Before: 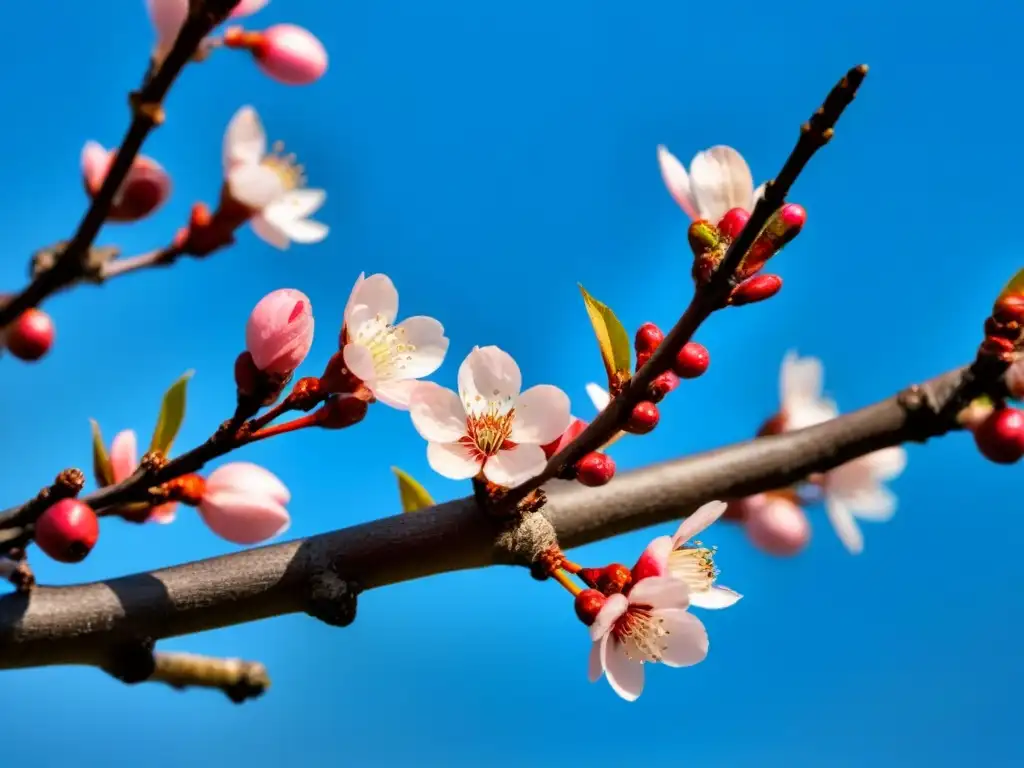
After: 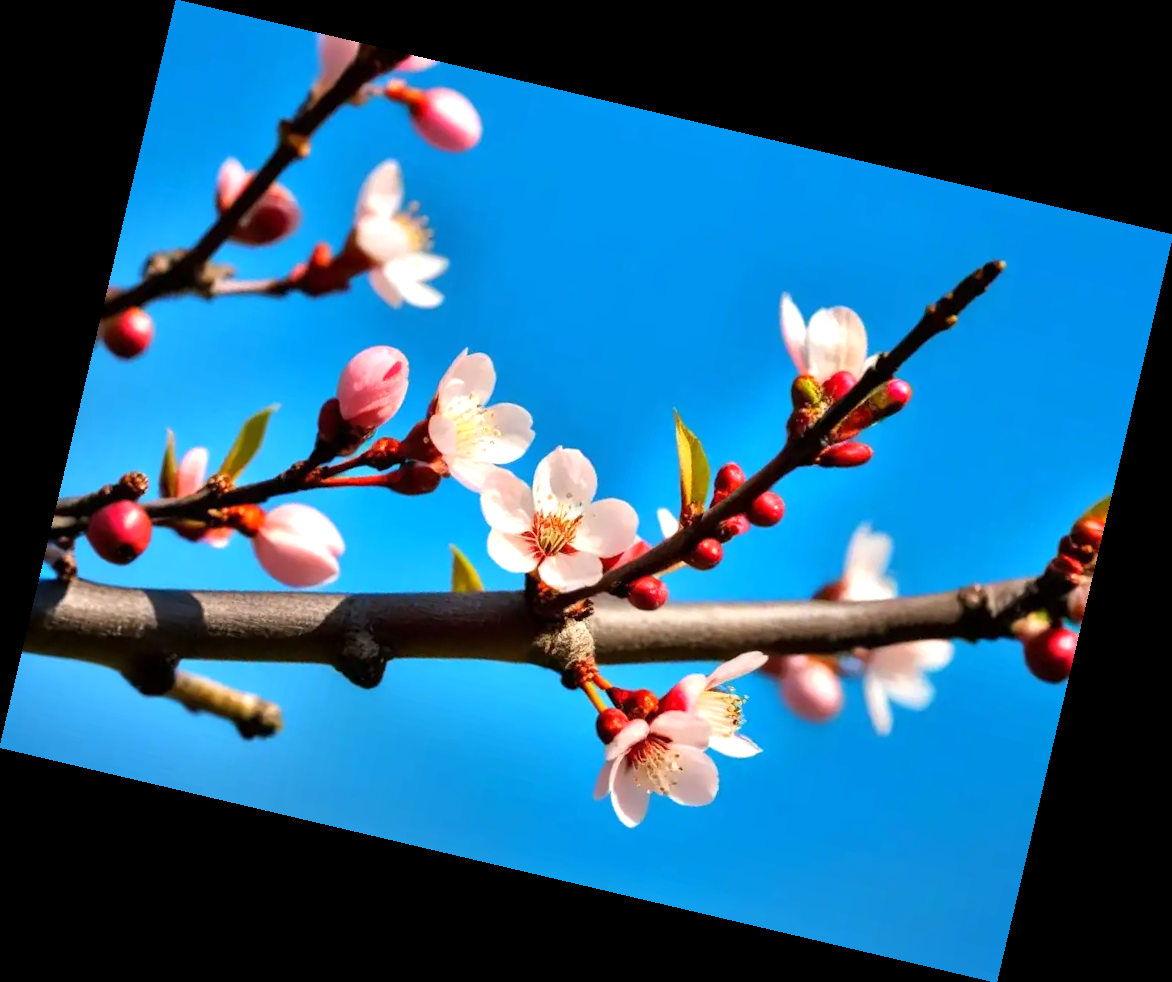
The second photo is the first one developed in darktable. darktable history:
exposure: exposure 0.4 EV, compensate highlight preservation false
rotate and perspective: rotation 13.27°, automatic cropping off
